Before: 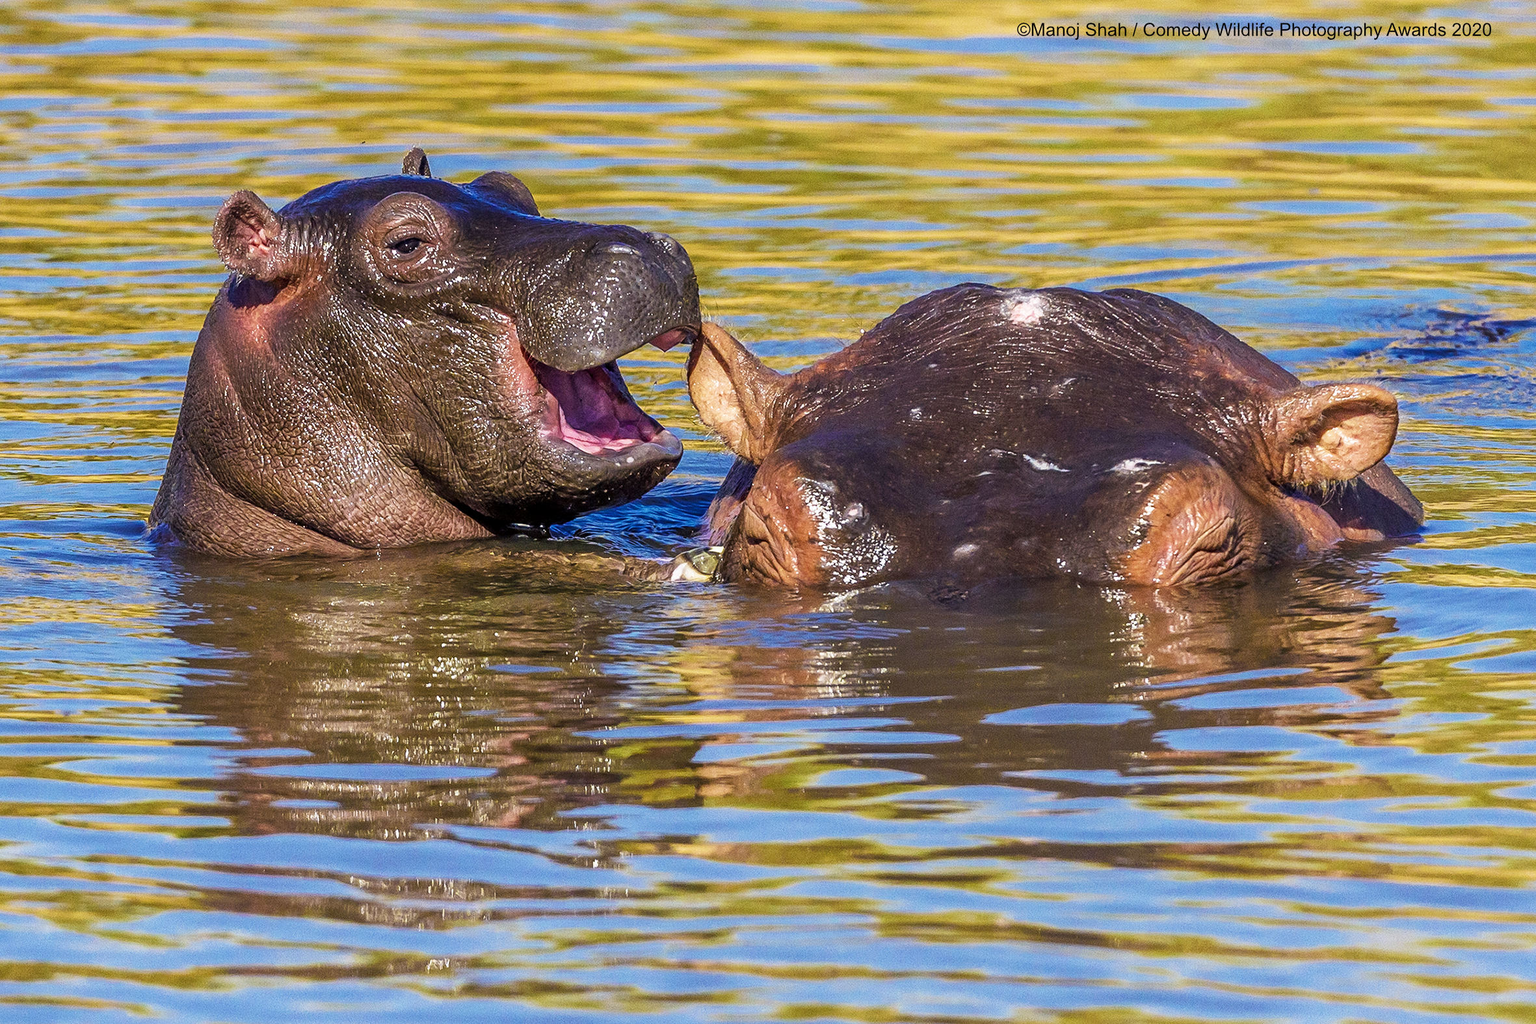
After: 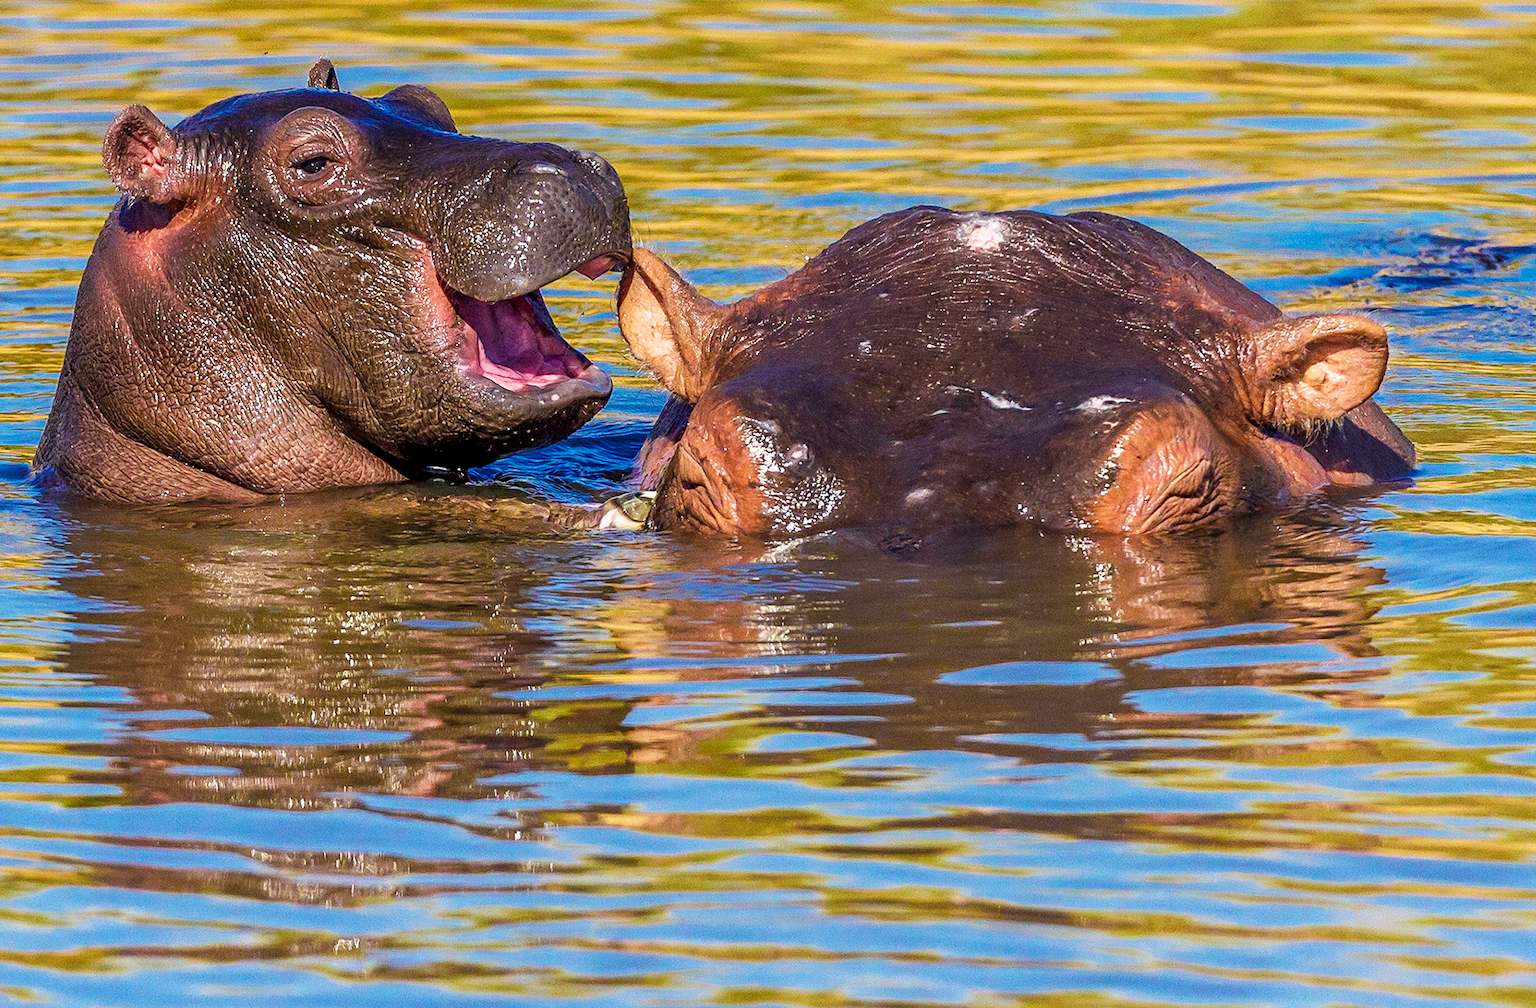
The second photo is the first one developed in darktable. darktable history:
crop and rotate: left 7.788%, top 9.172%
